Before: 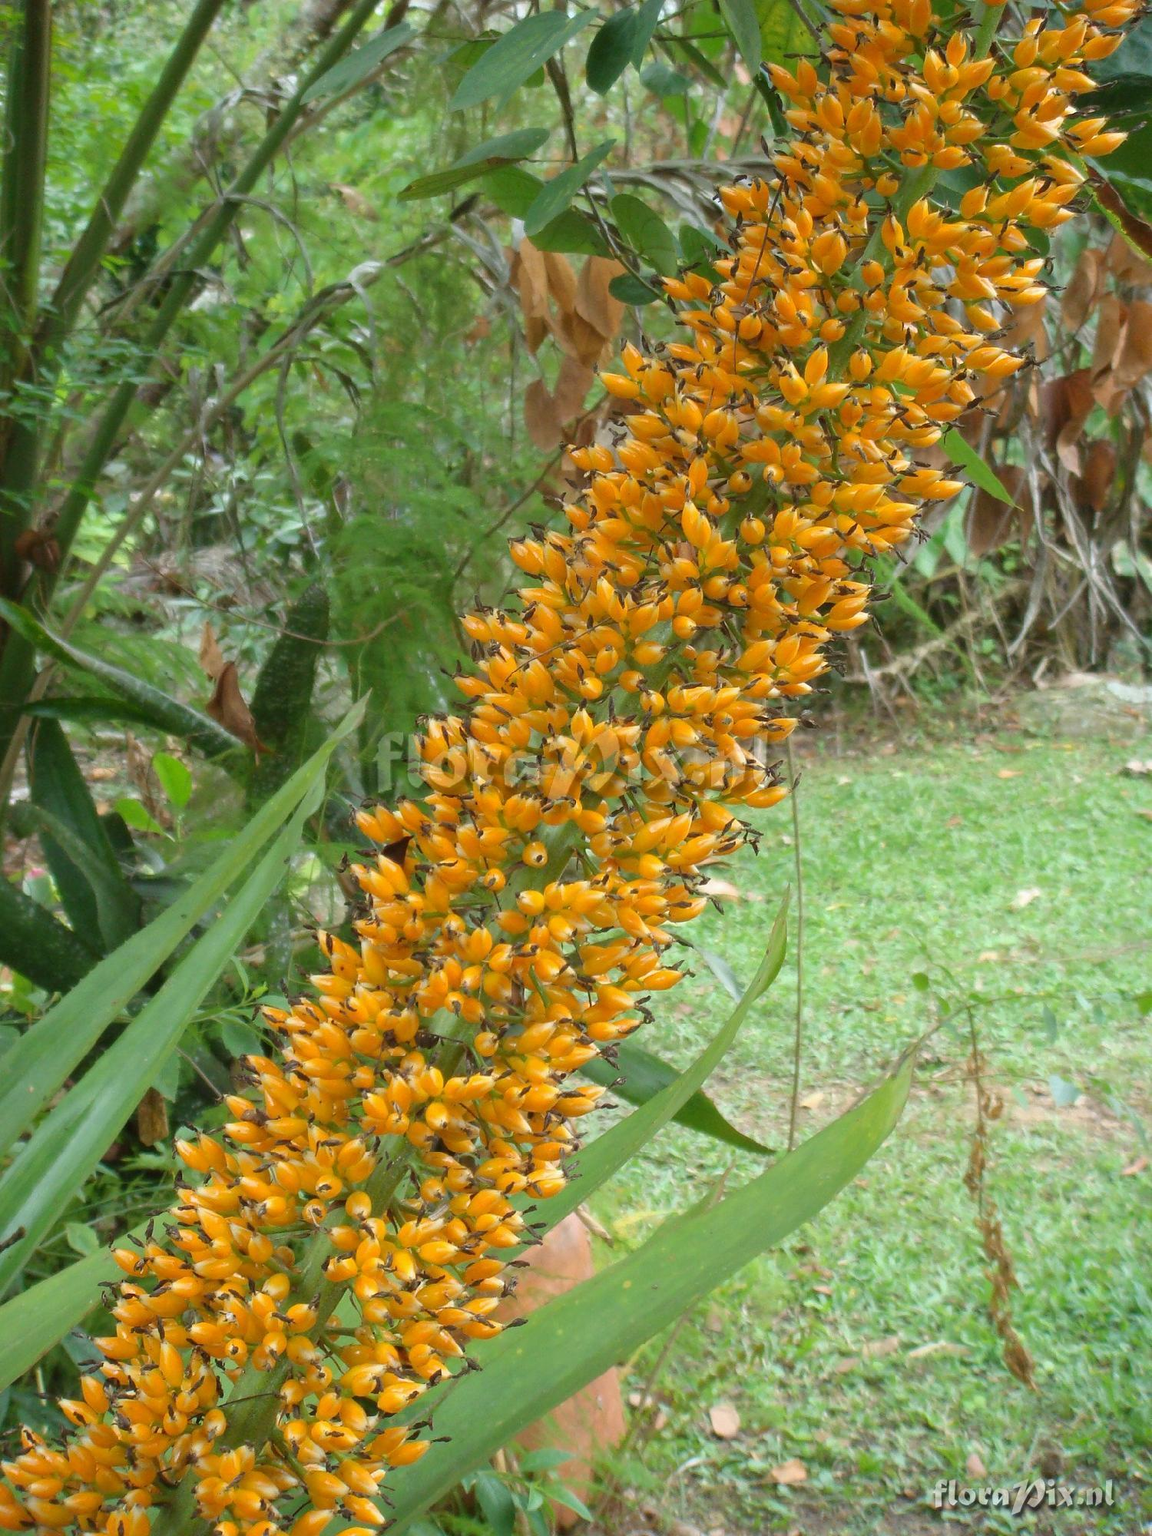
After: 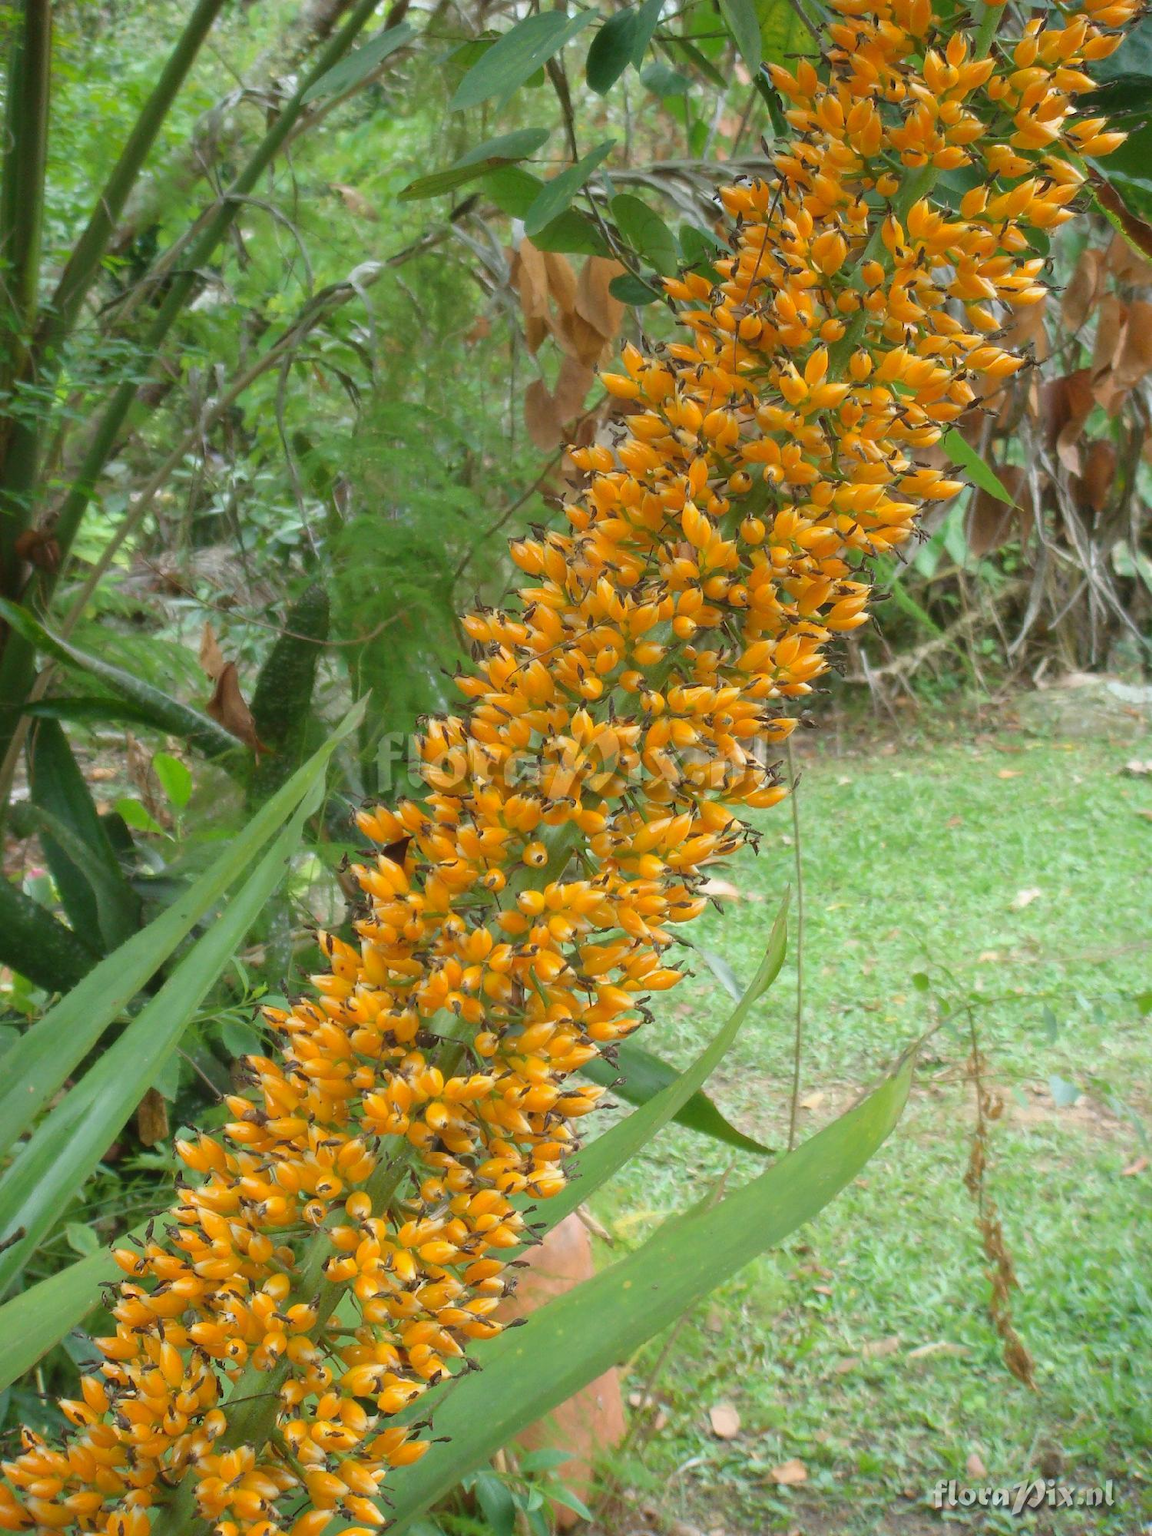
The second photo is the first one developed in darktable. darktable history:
contrast equalizer: octaves 7, y [[0.5, 0.501, 0.525, 0.597, 0.58, 0.514], [0.5 ×6], [0.5 ×6], [0 ×6], [0 ×6]], mix -0.307
